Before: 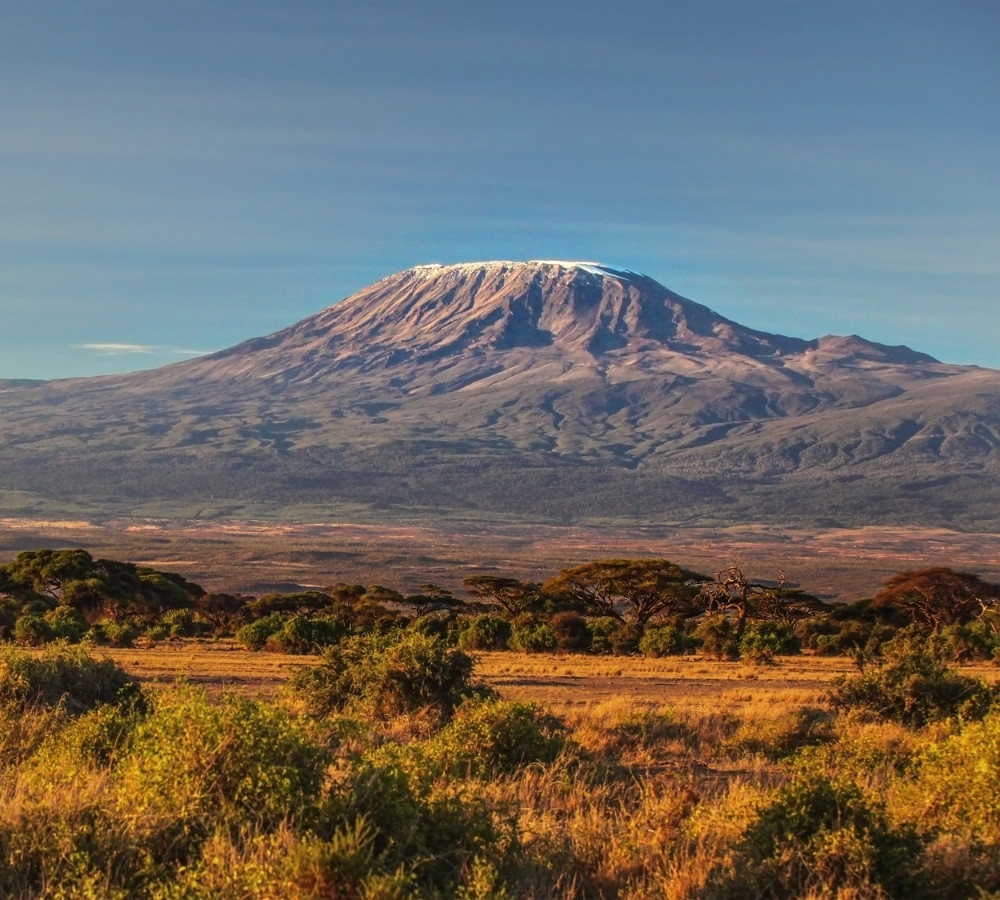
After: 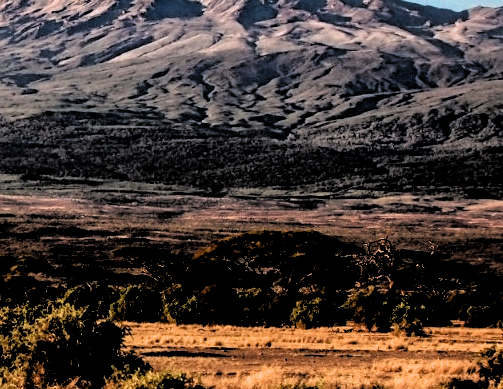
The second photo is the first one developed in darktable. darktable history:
filmic rgb: black relative exposure -1 EV, white relative exposure 2.05 EV, hardness 1.52, contrast 2.25, enable highlight reconstruction true
crop: left 35.03%, top 36.625%, right 14.663%, bottom 20.057%
